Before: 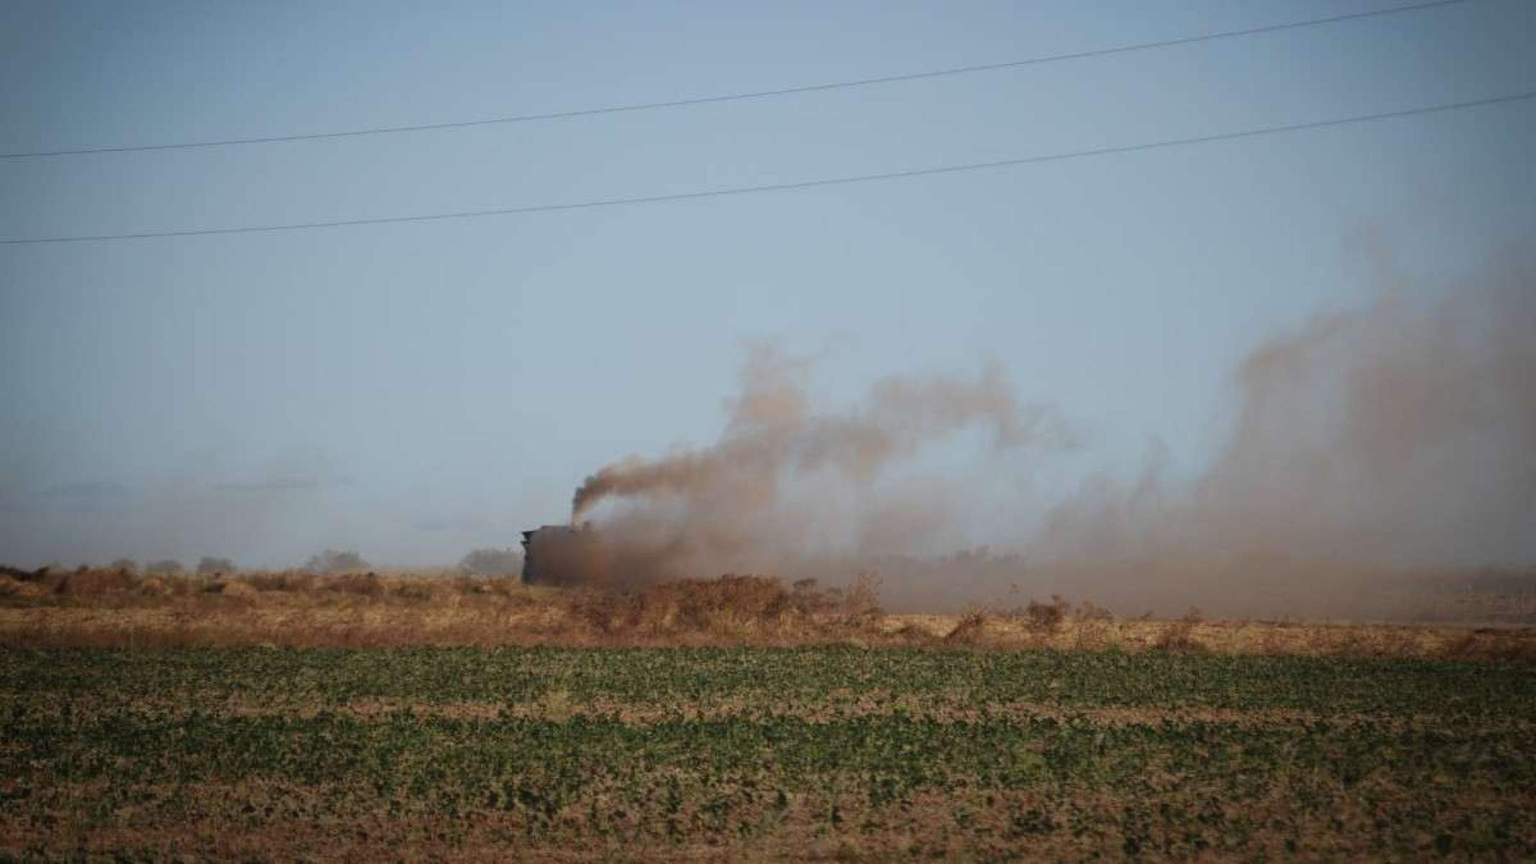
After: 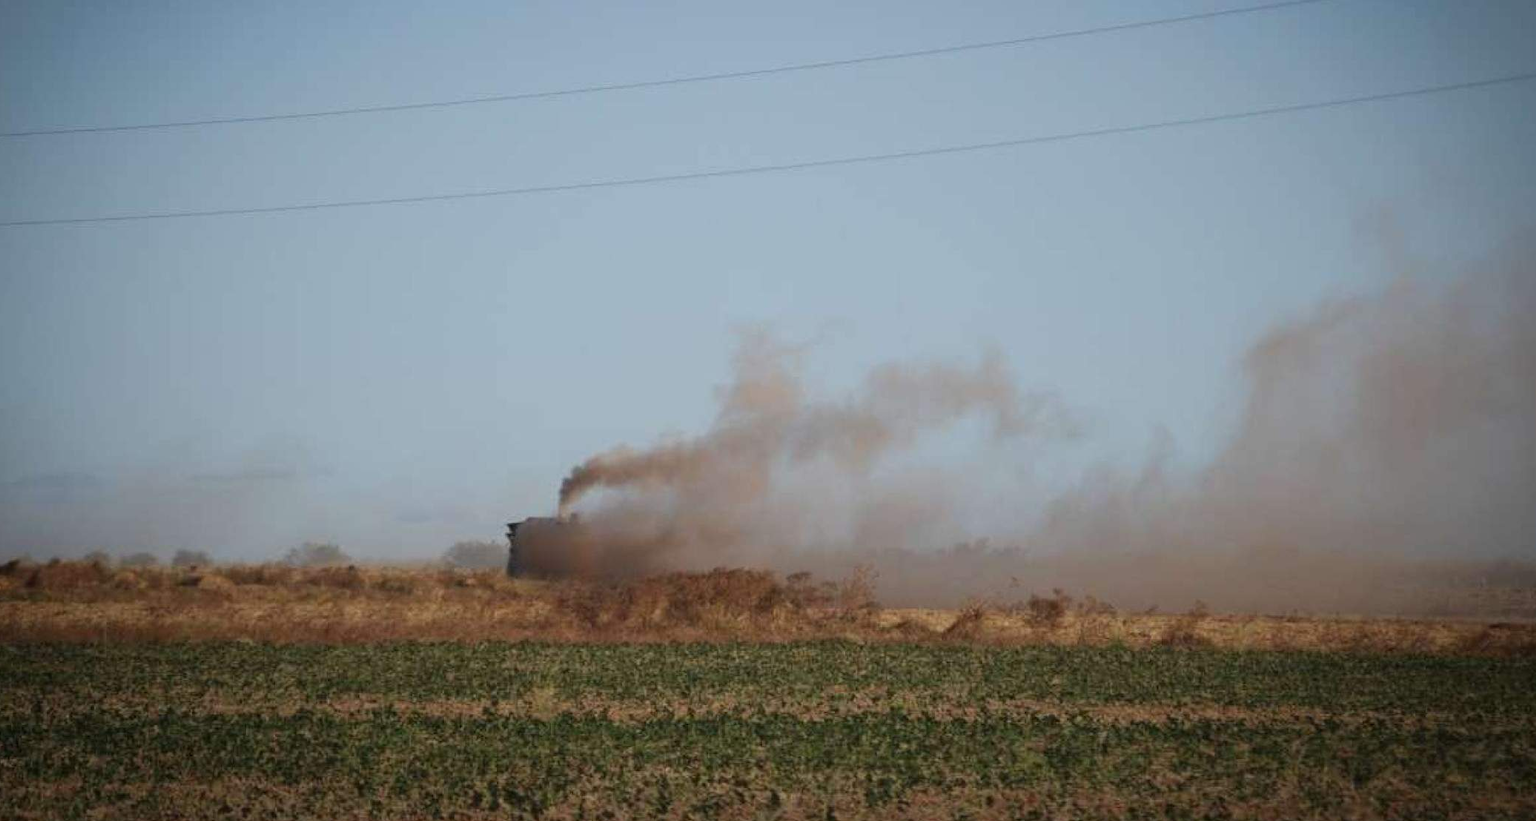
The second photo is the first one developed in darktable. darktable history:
crop: left 1.972%, top 2.749%, right 0.987%, bottom 4.922%
